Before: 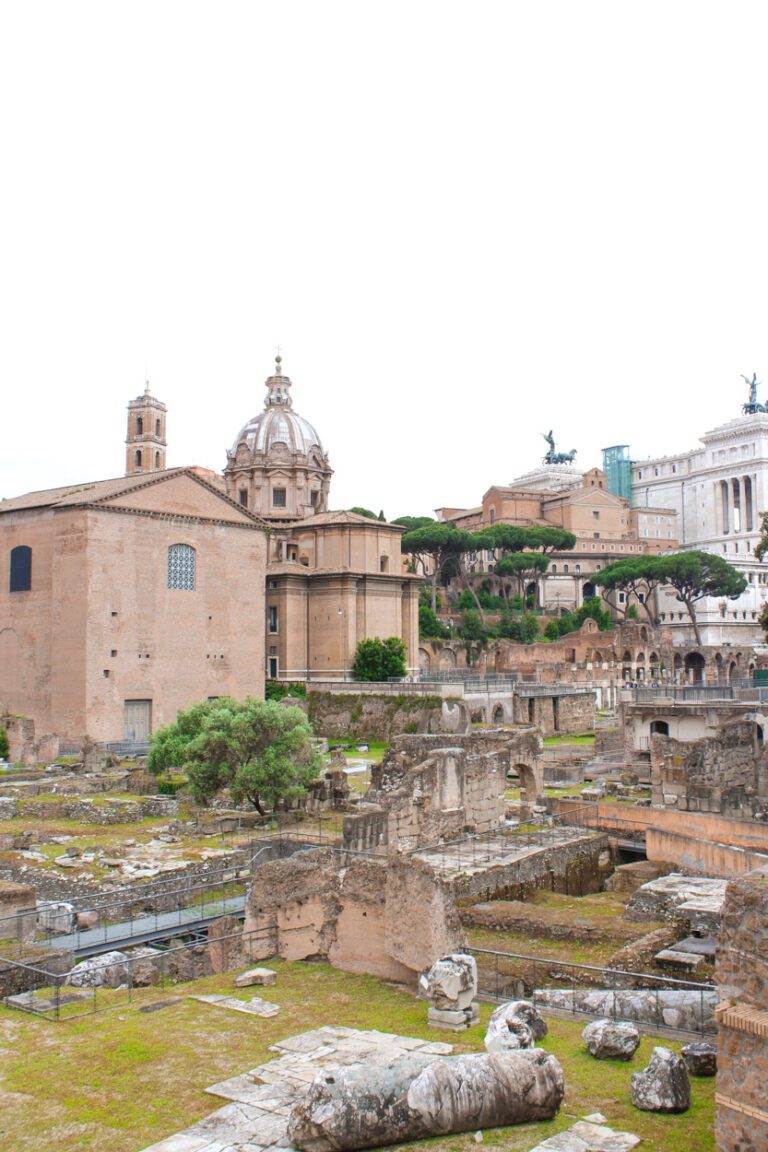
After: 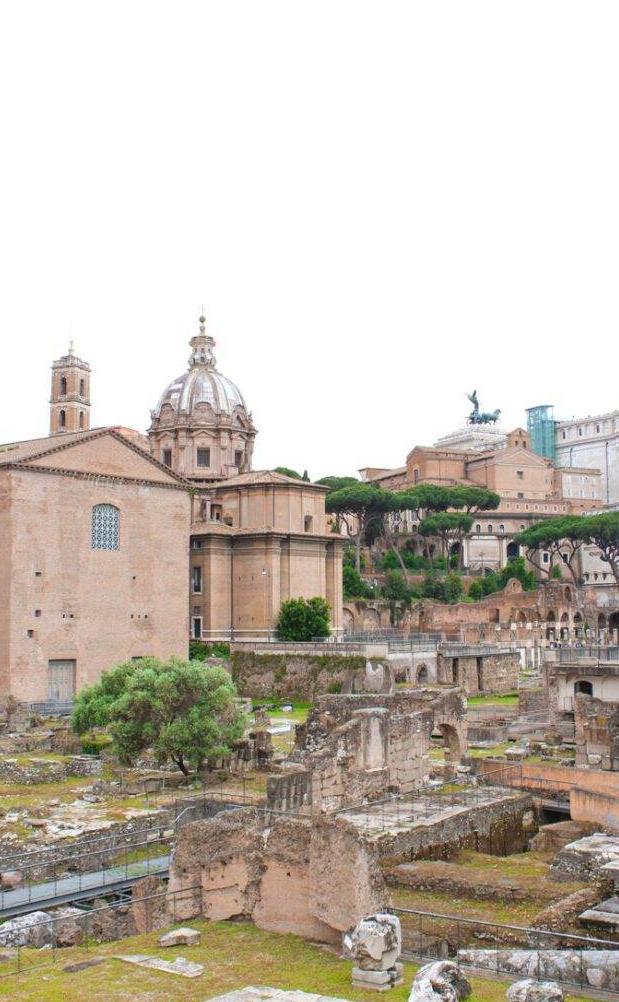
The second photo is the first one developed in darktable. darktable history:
crop: left 10.019%, top 3.524%, right 9.272%, bottom 9.487%
